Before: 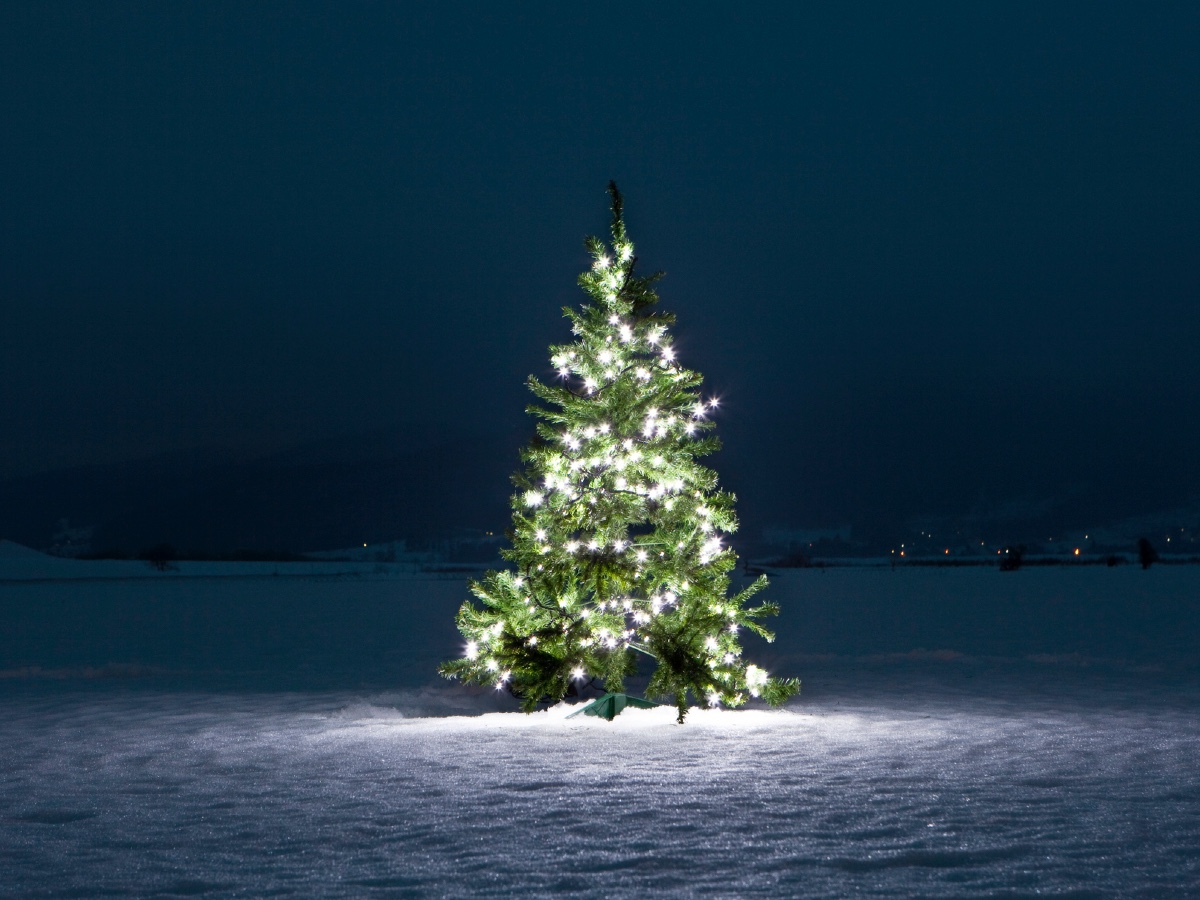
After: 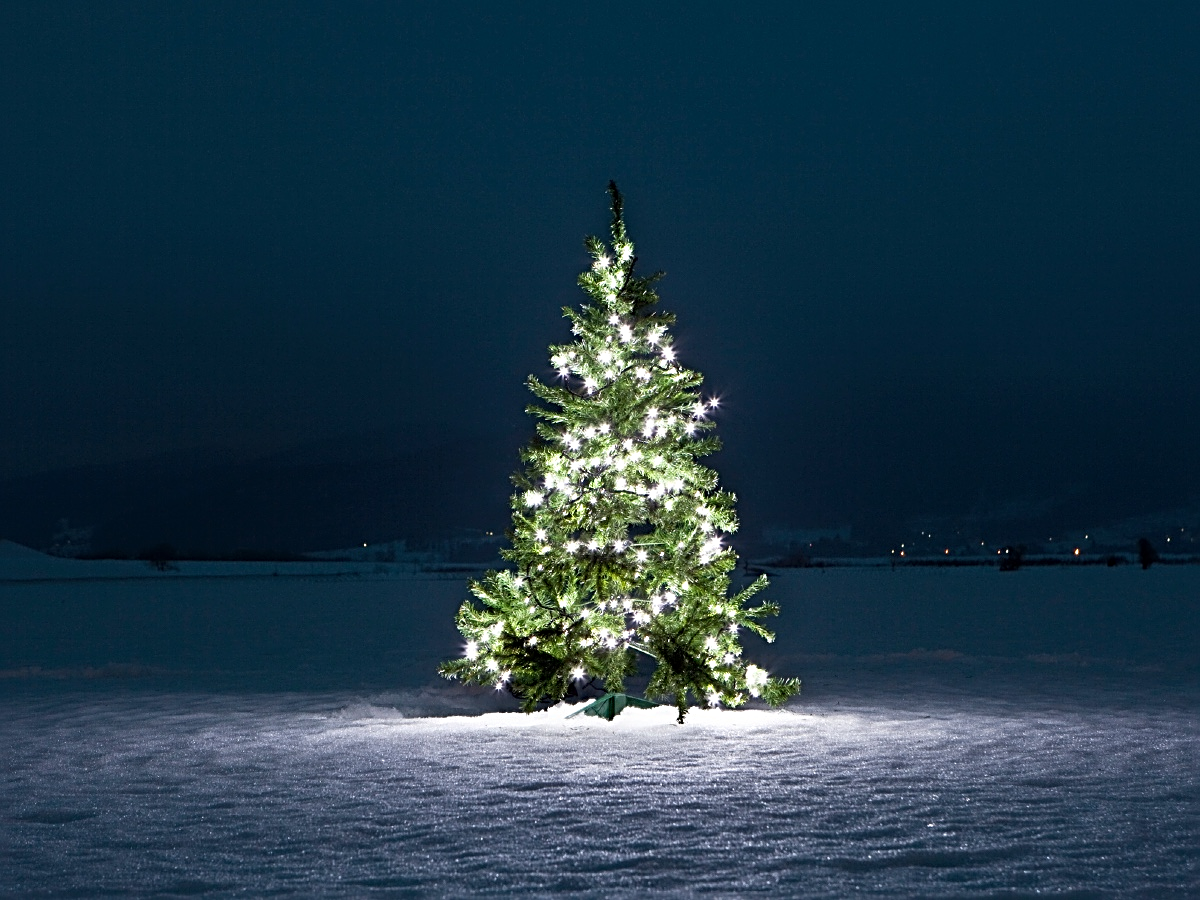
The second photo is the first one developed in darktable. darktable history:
sharpen: radius 2.807, amount 0.722
